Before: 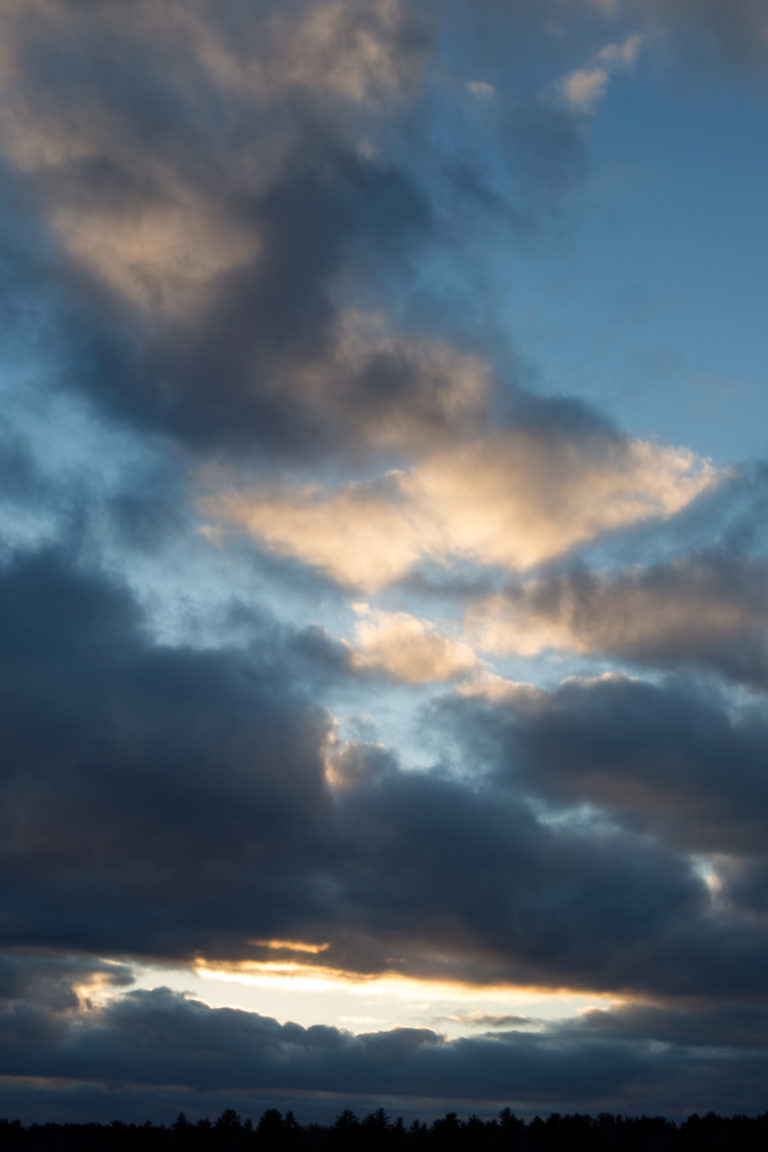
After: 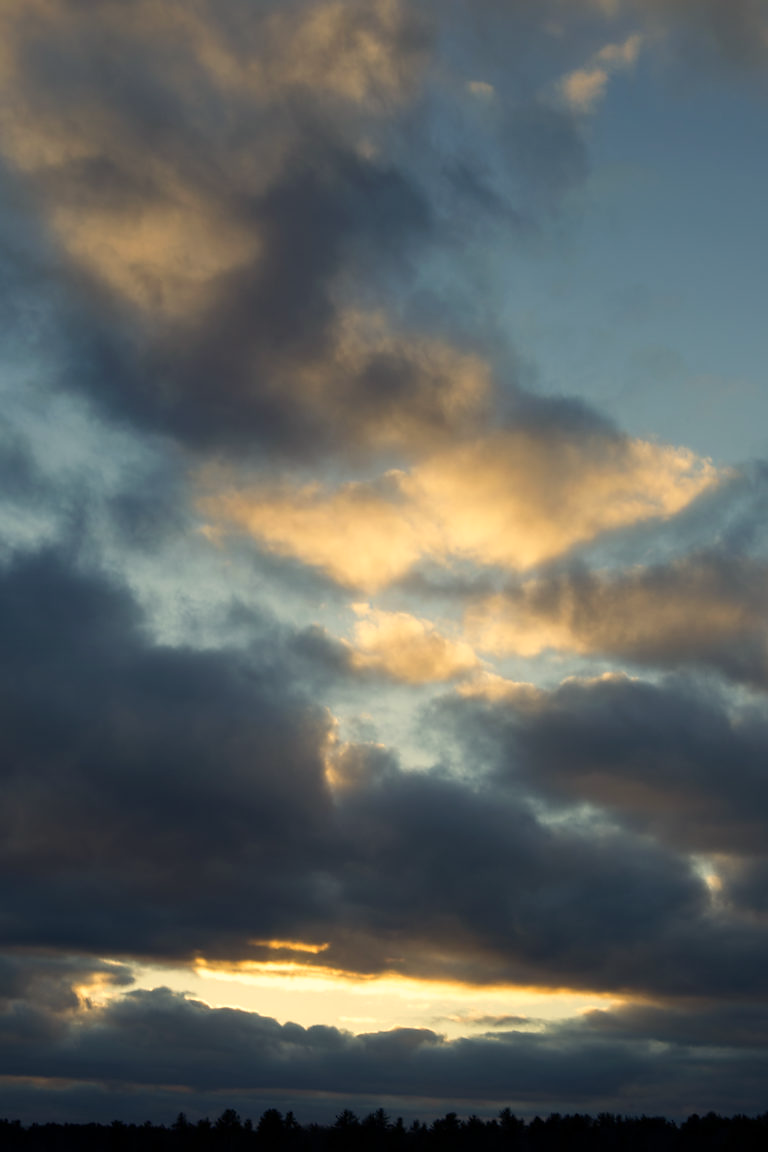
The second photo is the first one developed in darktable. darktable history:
color correction: highlights a* 2.72, highlights b* 22.8
exposure: exposure 0 EV, compensate highlight preservation false
sharpen: radius 1.458, amount 0.398, threshold 1.271
